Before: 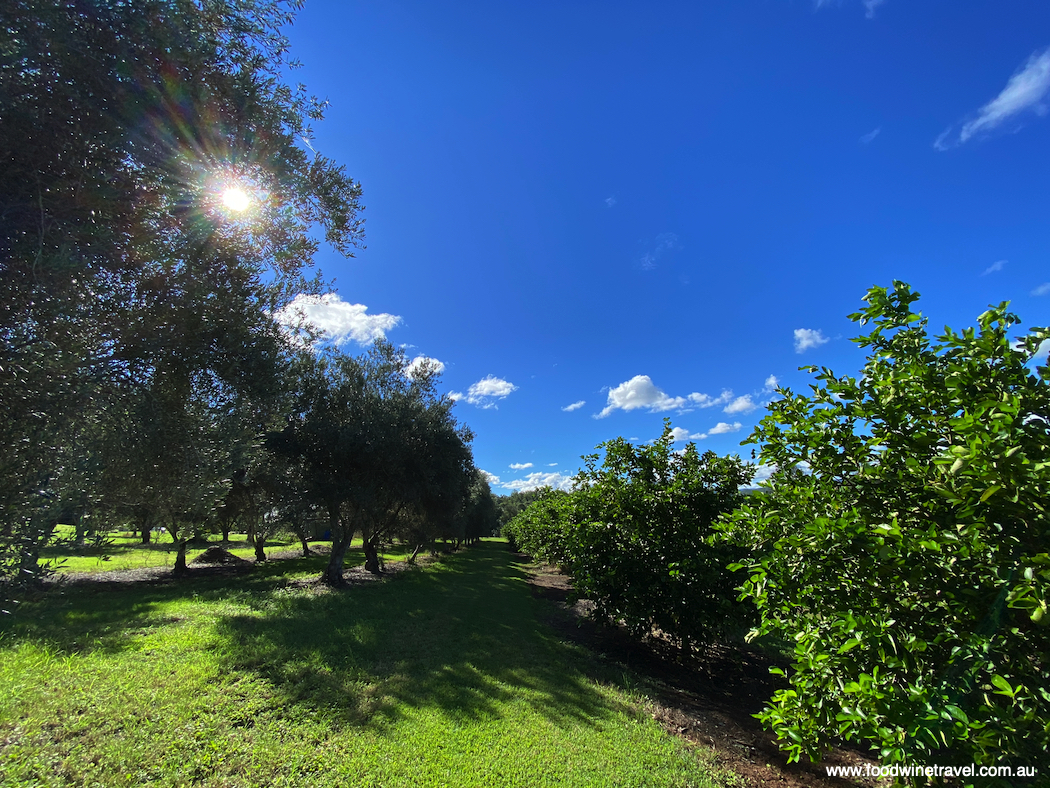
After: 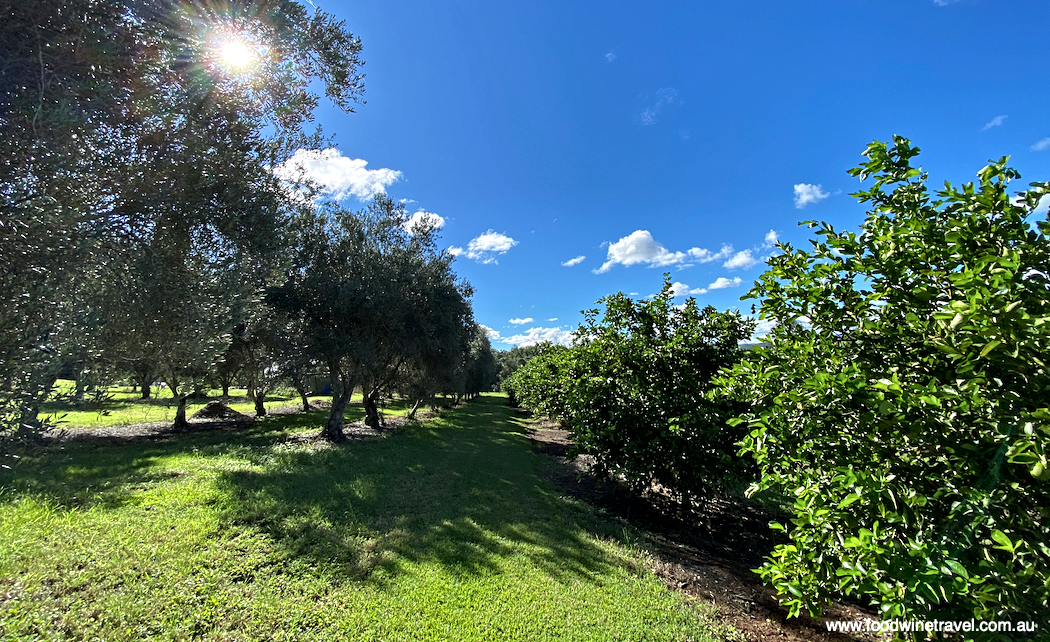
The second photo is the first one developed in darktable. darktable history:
contrast equalizer: y [[0.51, 0.537, 0.559, 0.574, 0.599, 0.618], [0.5 ×6], [0.5 ×6], [0 ×6], [0 ×6]]
crop and rotate: top 18.507%
